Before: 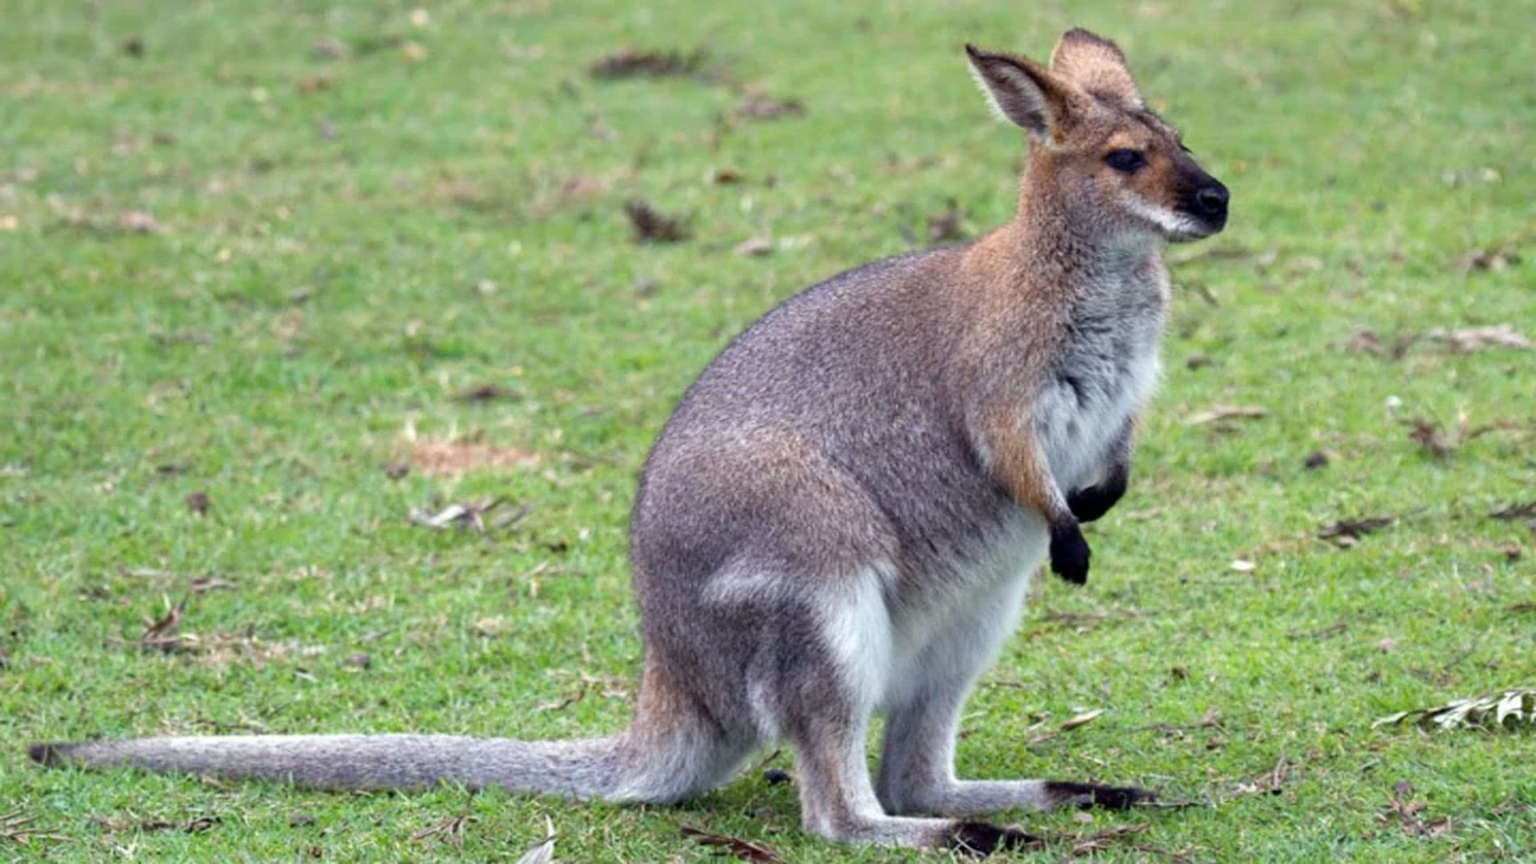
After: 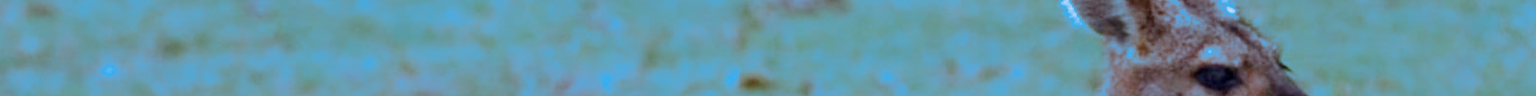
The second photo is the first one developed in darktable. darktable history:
split-toning: shadows › hue 220°, shadows › saturation 0.64, highlights › hue 220°, highlights › saturation 0.64, balance 0, compress 5.22%
crop and rotate: left 9.644%, top 9.491%, right 6.021%, bottom 80.509%
rotate and perspective: rotation 0.679°, lens shift (horizontal) 0.136, crop left 0.009, crop right 0.991, crop top 0.078, crop bottom 0.95
exposure: compensate highlight preservation false
